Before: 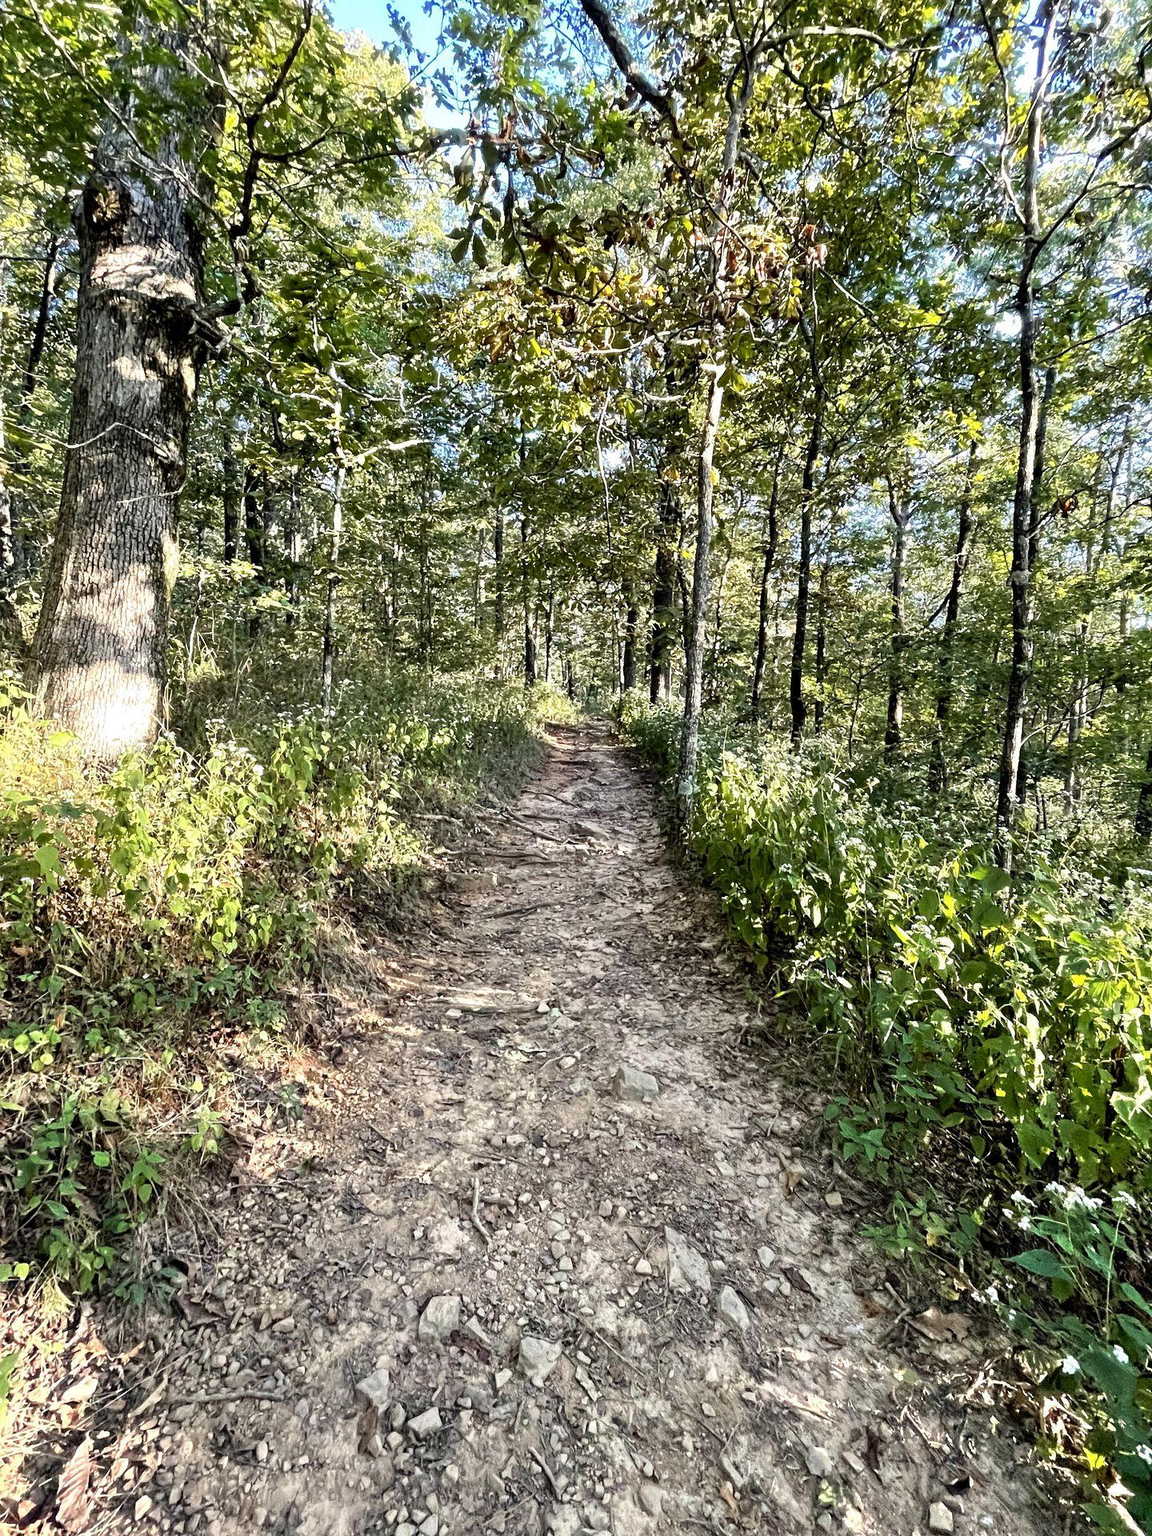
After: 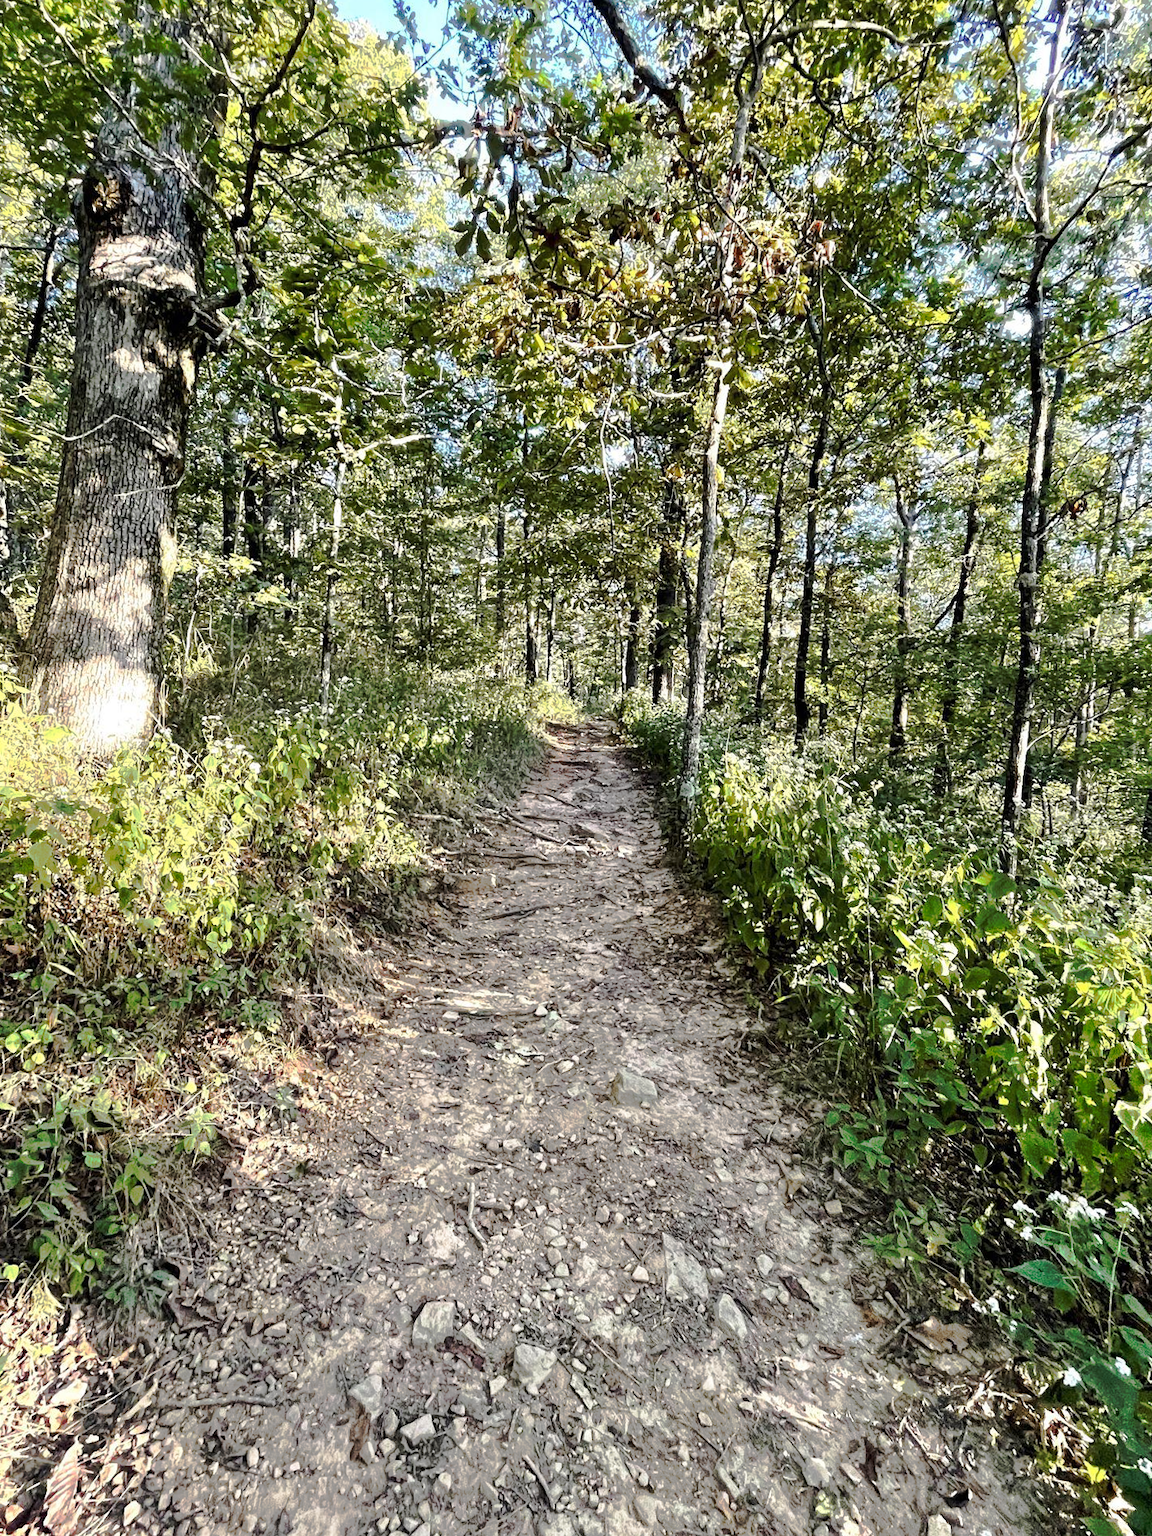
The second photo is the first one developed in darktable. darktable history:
tone curve: curves: ch0 [(0, 0) (0.003, 0.005) (0.011, 0.012) (0.025, 0.026) (0.044, 0.046) (0.069, 0.071) (0.1, 0.098) (0.136, 0.135) (0.177, 0.178) (0.224, 0.217) (0.277, 0.274) (0.335, 0.335) (0.399, 0.442) (0.468, 0.543) (0.543, 0.6) (0.623, 0.628) (0.709, 0.679) (0.801, 0.782) (0.898, 0.904) (1, 1)], preserve colors none
crop and rotate: angle -0.5°
